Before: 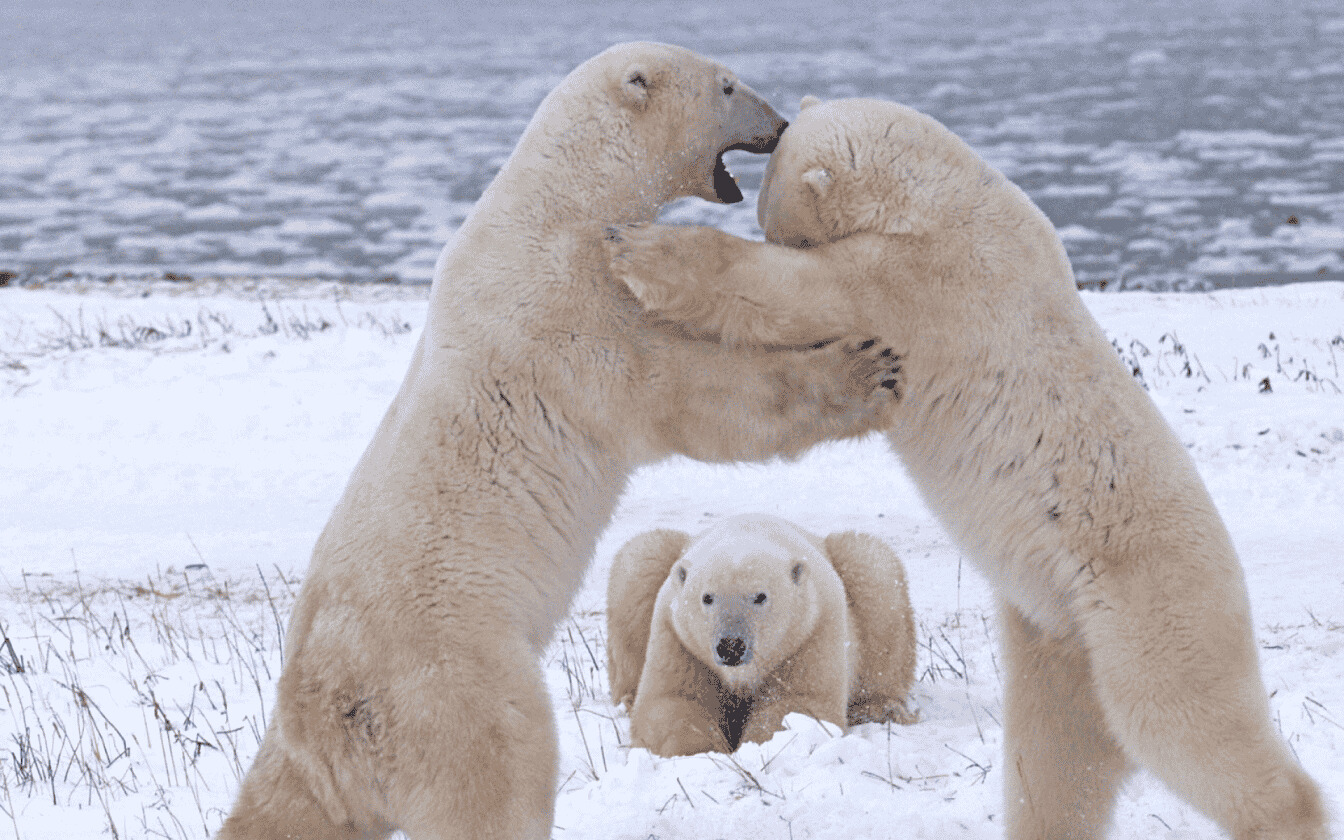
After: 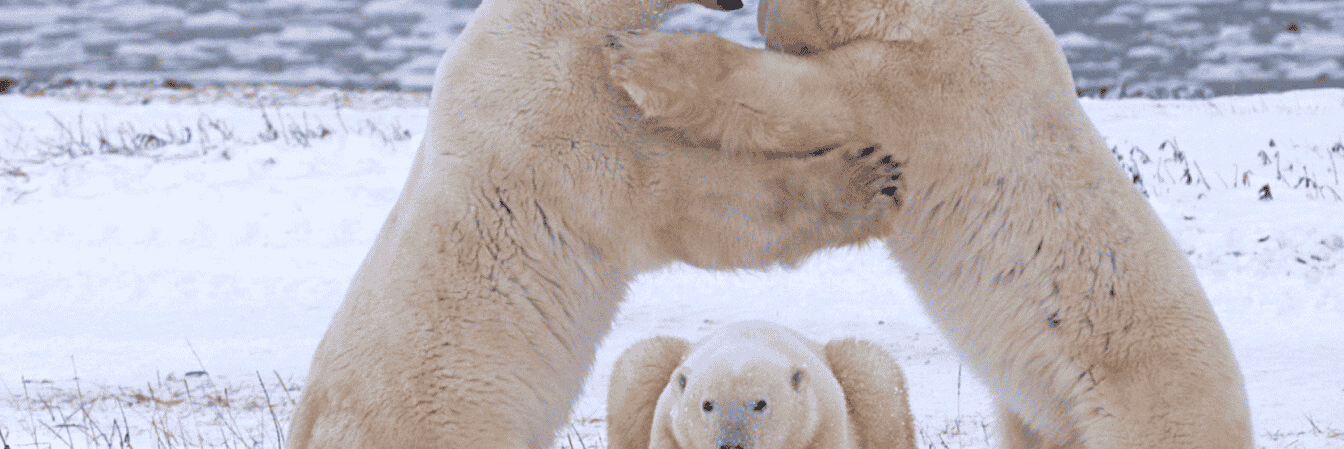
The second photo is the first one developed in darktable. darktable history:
white balance: emerald 1
color balance rgb: perceptual saturation grading › global saturation 10%, global vibrance 20%
crop and rotate: top 23.043%, bottom 23.437%
